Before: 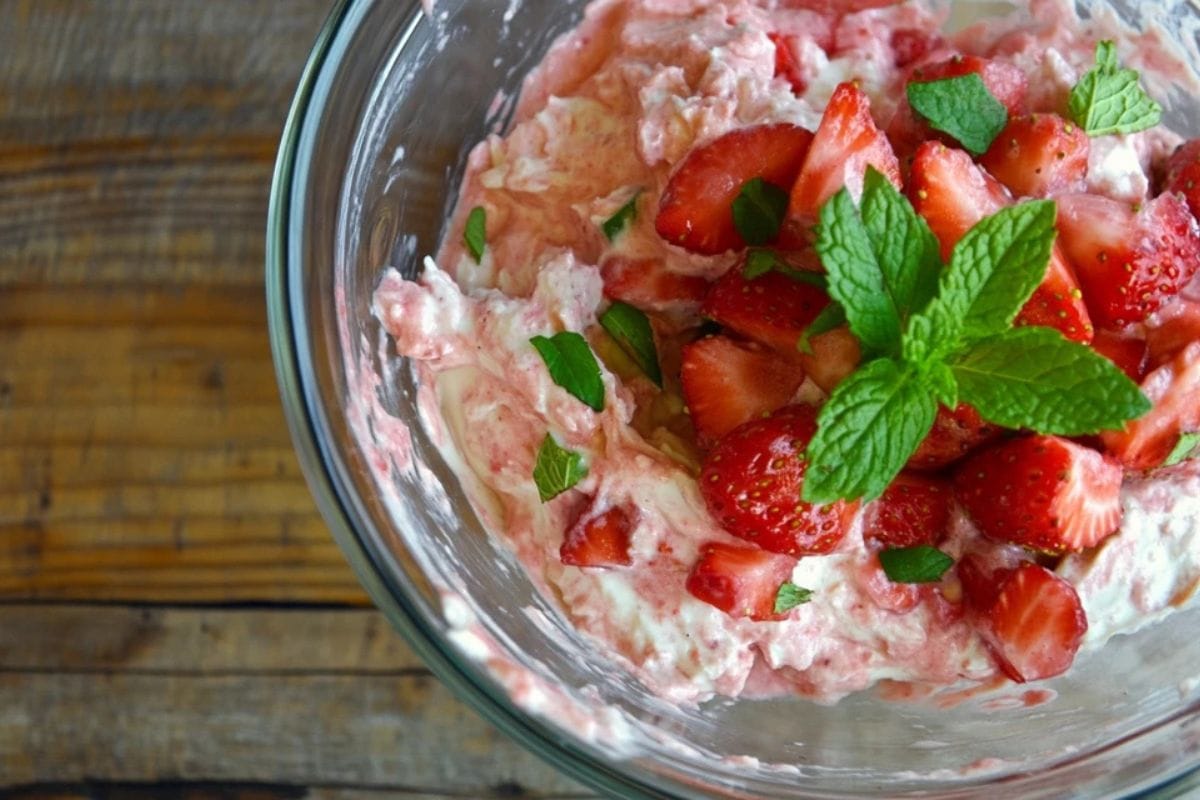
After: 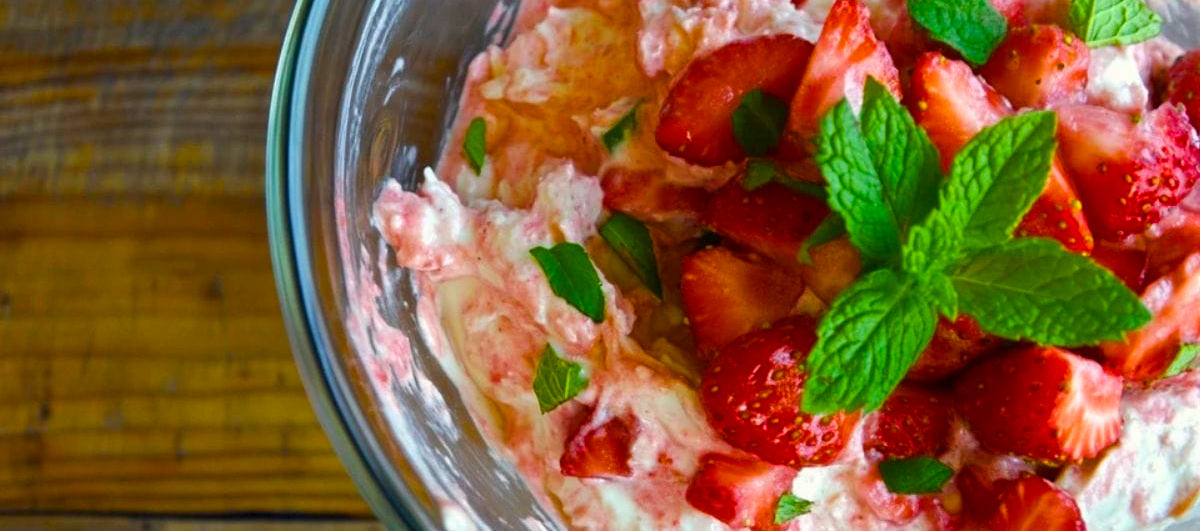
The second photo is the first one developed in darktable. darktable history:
color balance rgb: linear chroma grading › shadows 10.622%, linear chroma grading › highlights 10.926%, linear chroma grading › global chroma 14.702%, linear chroma grading › mid-tones 14.717%, perceptual saturation grading › global saturation 19.86%
crop: top 11.177%, bottom 22.331%
